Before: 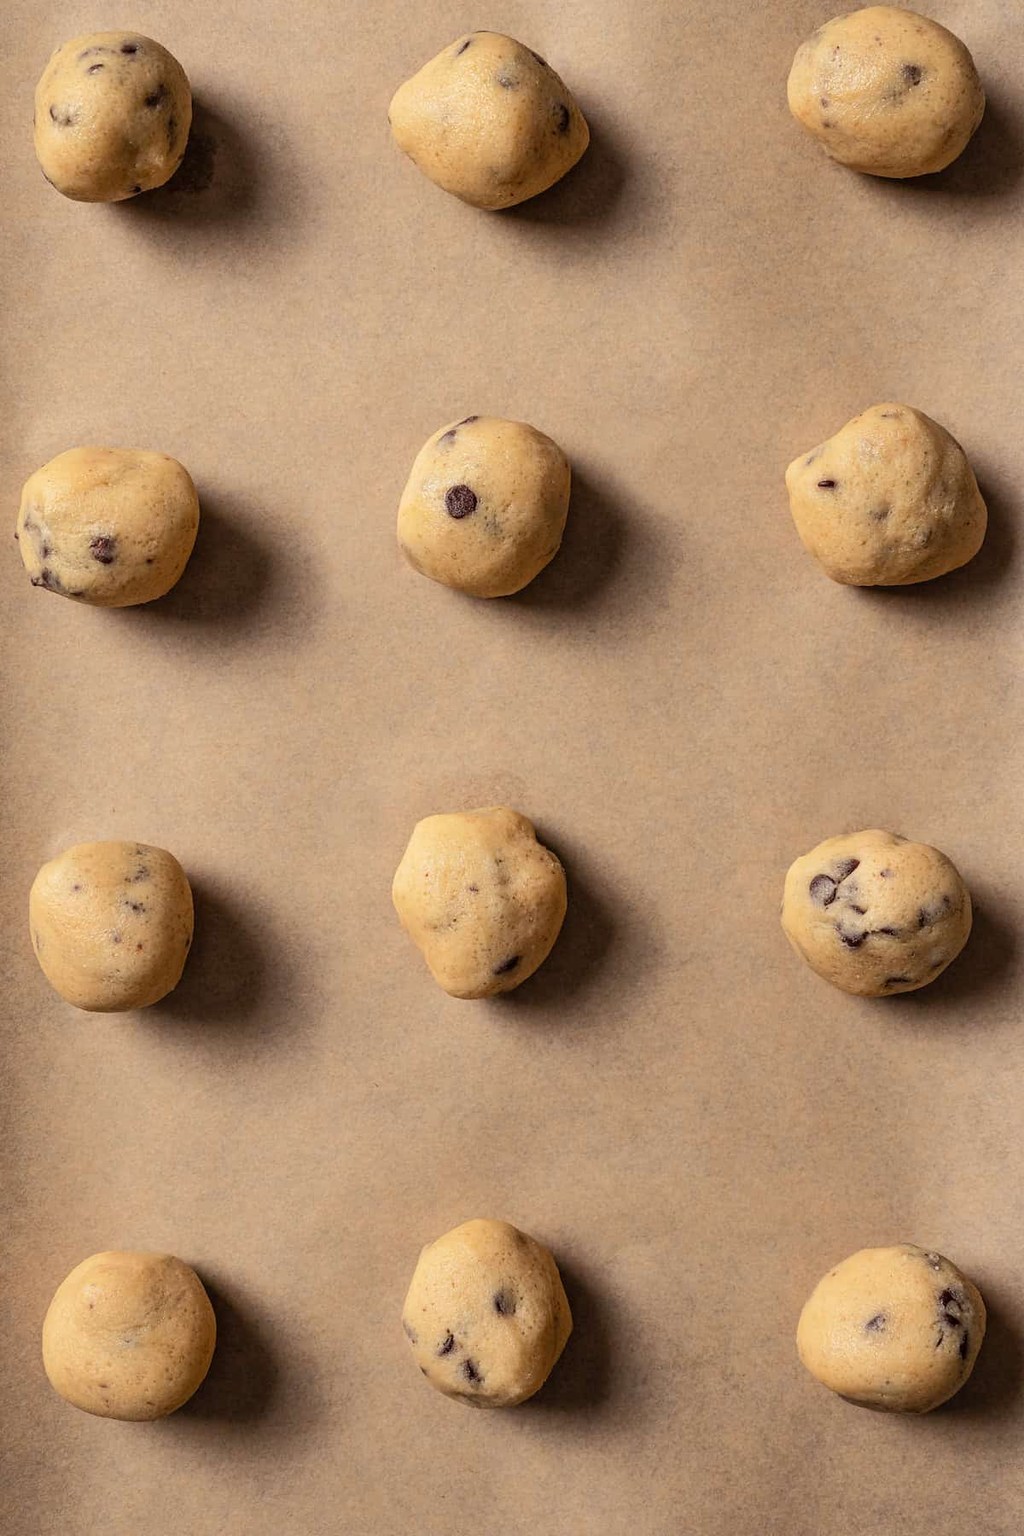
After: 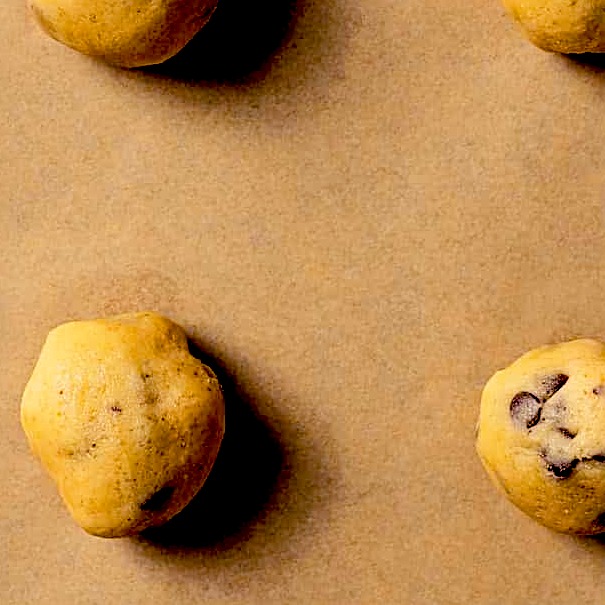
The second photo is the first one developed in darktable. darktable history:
exposure: black level correction 0.045, exposure -0.232 EV, compensate exposure bias true, compensate highlight preservation false
crop: left 36.588%, top 35.196%, right 12.957%, bottom 31.179%
color balance rgb: perceptual saturation grading › global saturation 29.805%, global vibrance 9.828%
sharpen: radius 2.164, amount 0.386, threshold 0.103
base curve: curves: ch0 [(0, 0) (0.688, 0.865) (1, 1)], preserve colors none
